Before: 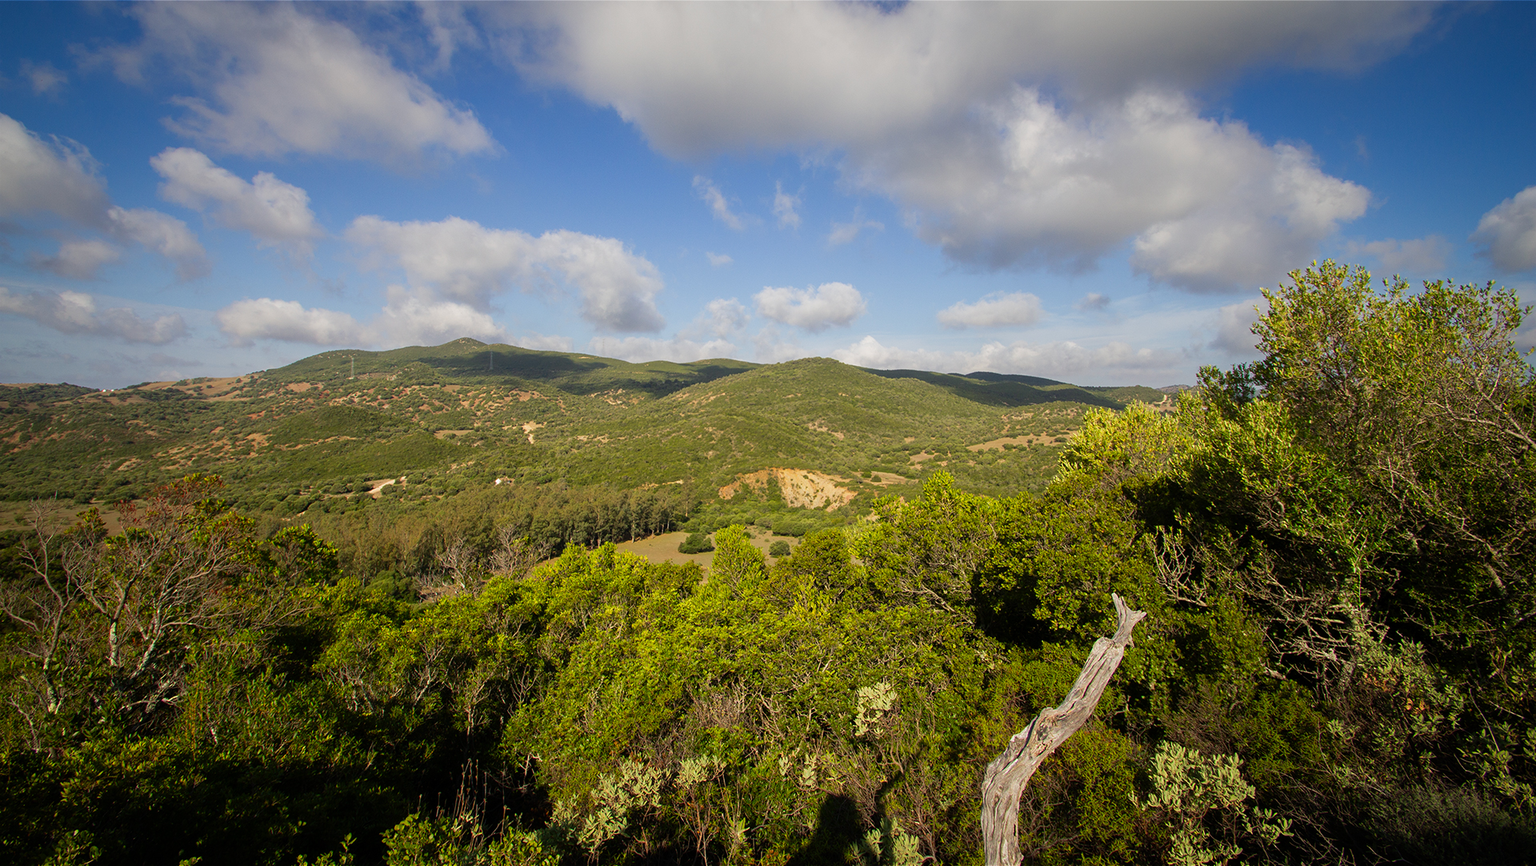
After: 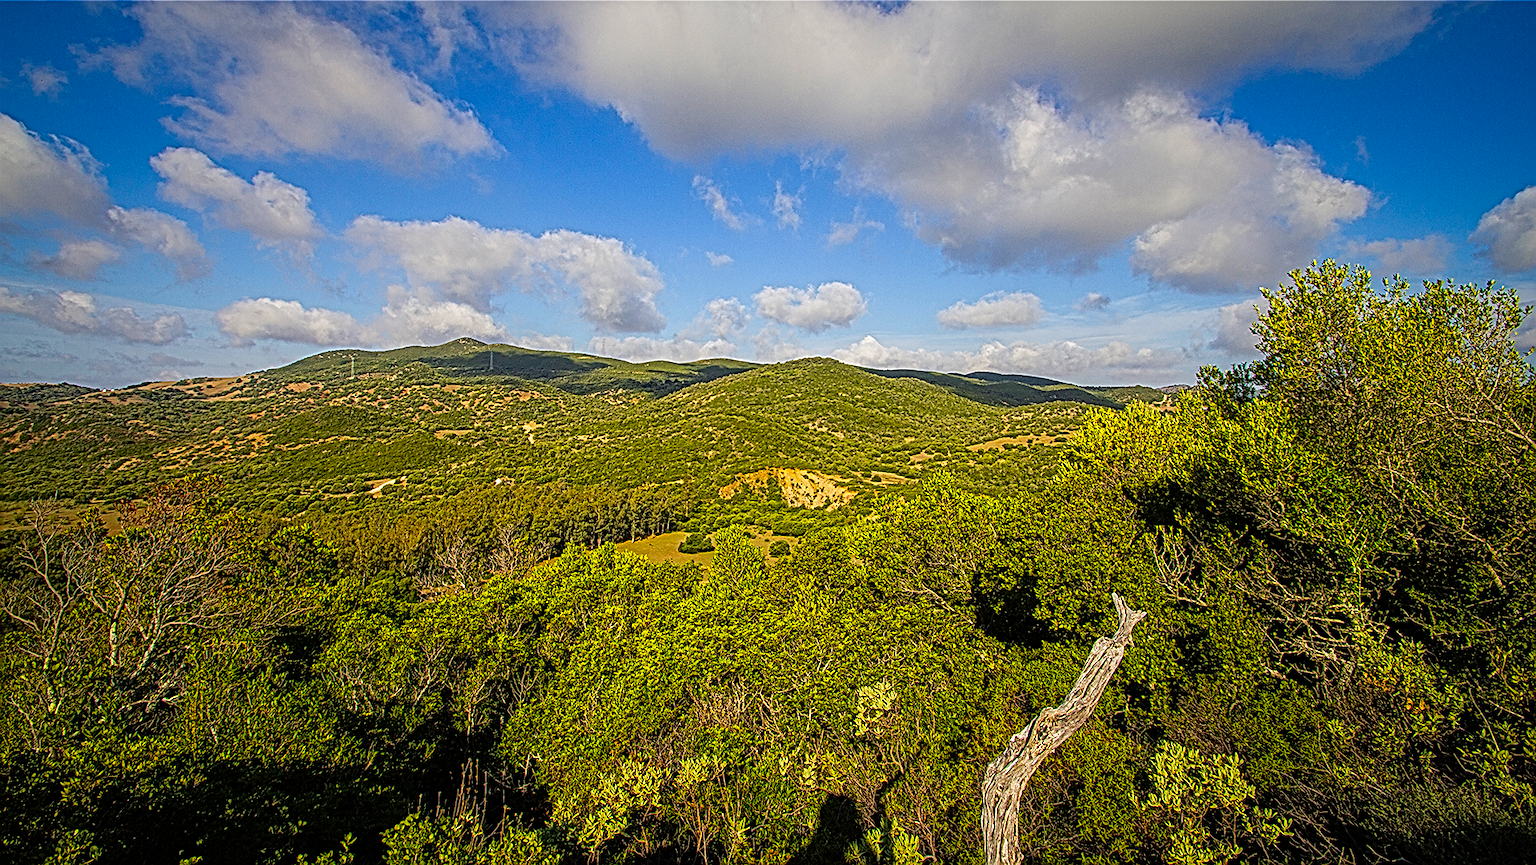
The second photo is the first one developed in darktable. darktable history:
sharpen: on, module defaults
color balance rgb: perceptual saturation grading › global saturation 30%, global vibrance 30%
local contrast: mode bilateral grid, contrast 20, coarseness 3, detail 300%, midtone range 0.2
